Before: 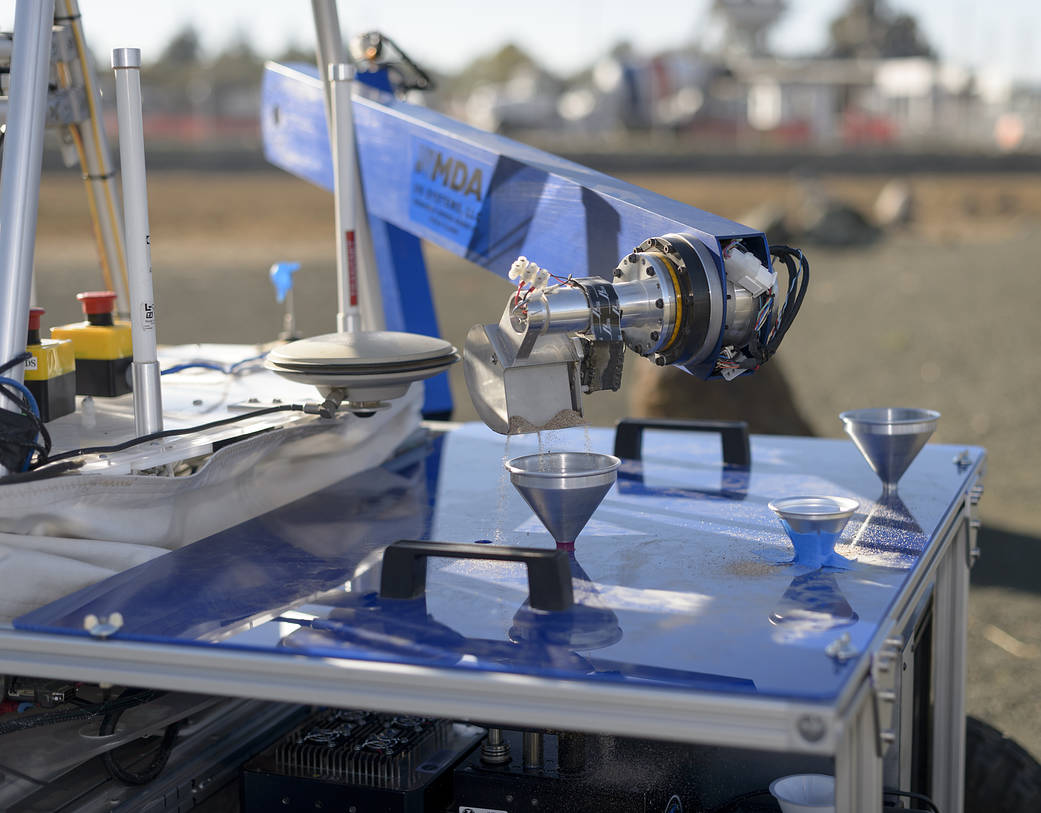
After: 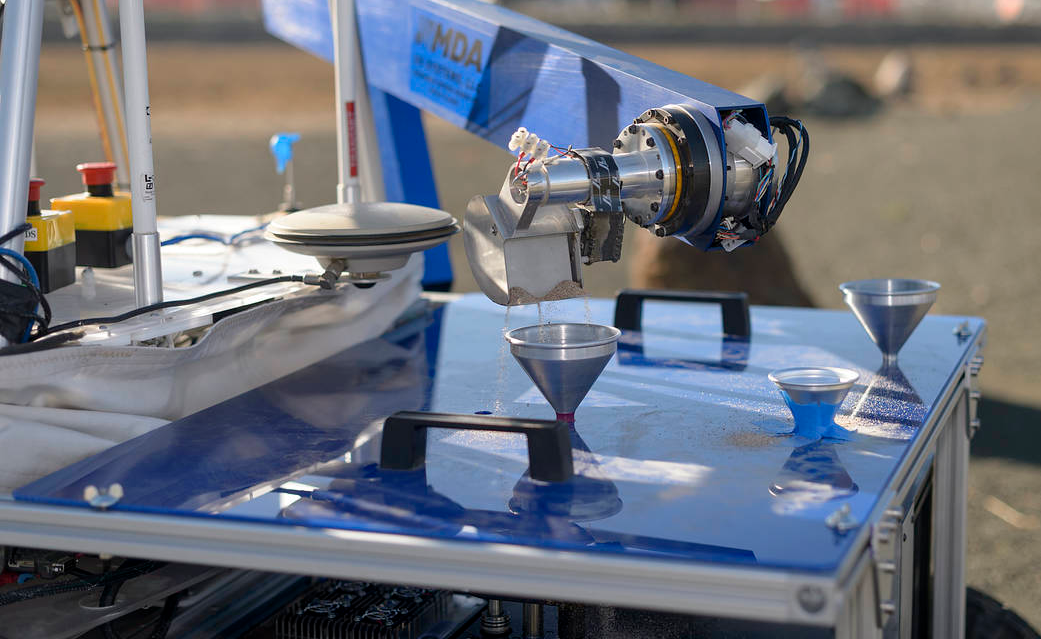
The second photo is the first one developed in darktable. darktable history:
crop and rotate: top 15.928%, bottom 5.403%
